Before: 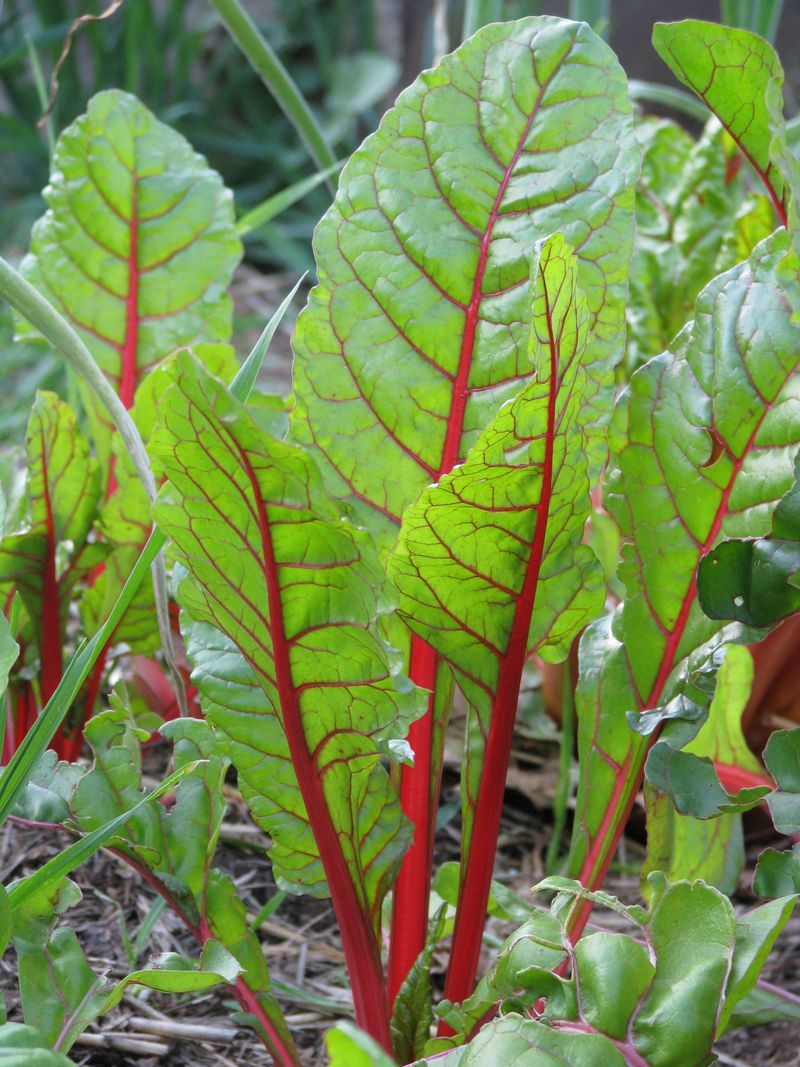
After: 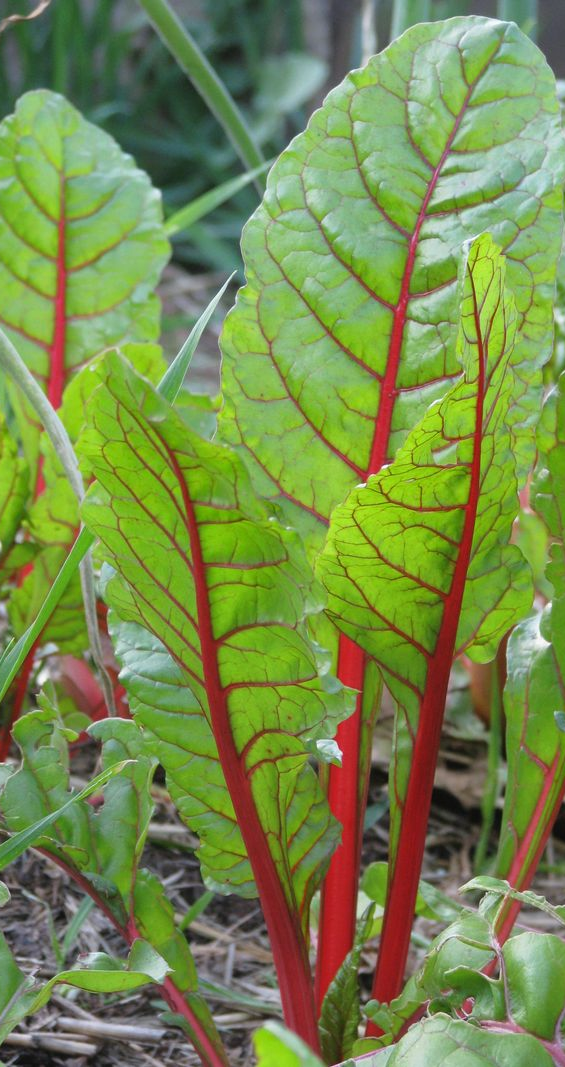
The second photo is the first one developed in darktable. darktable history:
crop and rotate: left 9.043%, right 20.239%
contrast equalizer: octaves 7, y [[0.528, 0.548, 0.563, 0.562, 0.546, 0.526], [0.55 ×6], [0 ×6], [0 ×6], [0 ×6]], mix -0.287
shadows and highlights: shadows 12.06, white point adjustment 1.13, soften with gaussian
